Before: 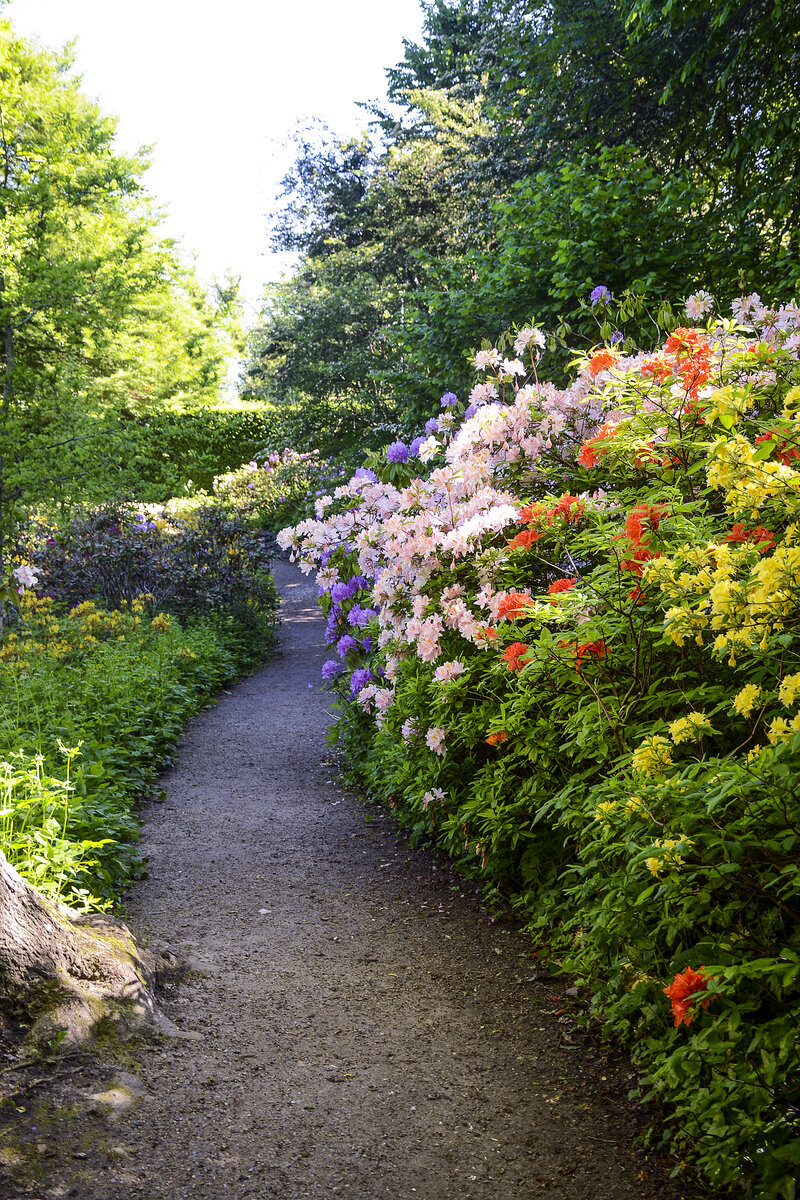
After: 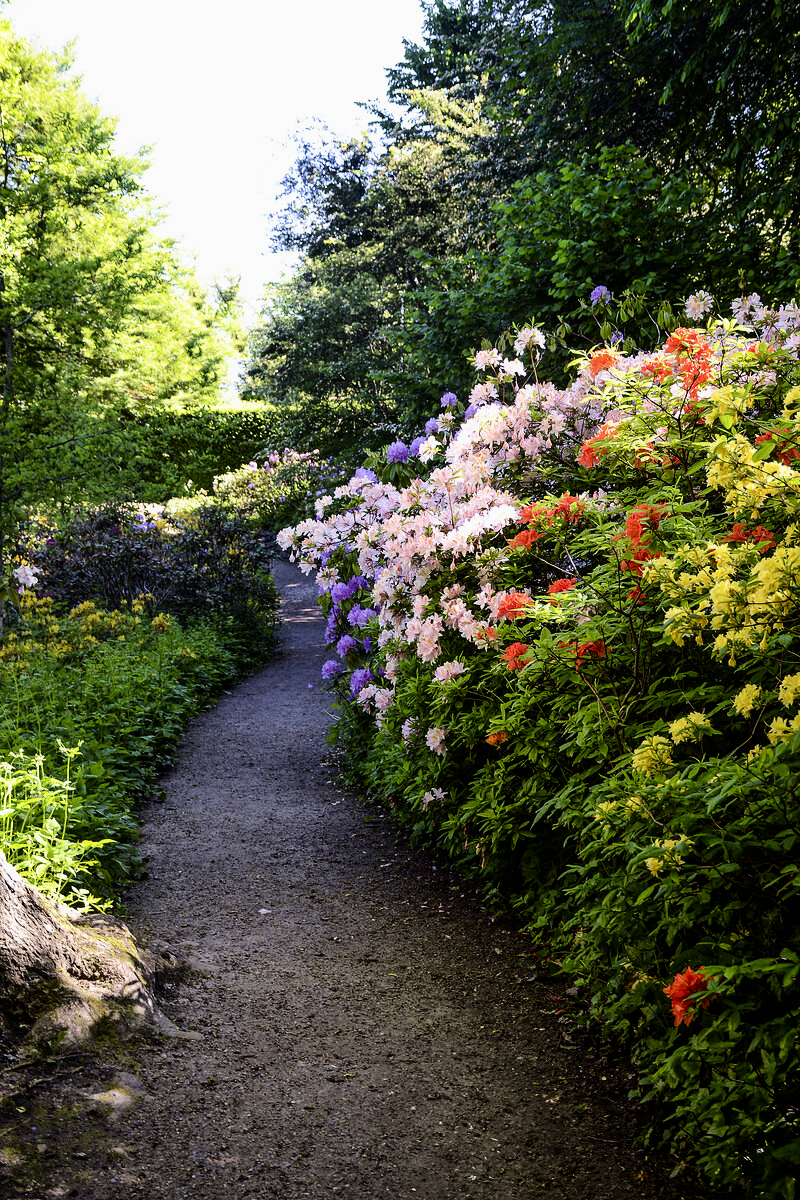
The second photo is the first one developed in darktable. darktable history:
tone equalizer: -8 EV 0.287 EV, -7 EV 0.432 EV, -6 EV 0.4 EV, -5 EV 0.227 EV, -3 EV -0.253 EV, -2 EV -0.43 EV, -1 EV -0.425 EV, +0 EV -0.274 EV
color correction: highlights b* 0.002, saturation 1.11
filmic rgb: black relative exposure -6.43 EV, white relative exposure 2.42 EV, target white luminance 99.912%, hardness 5.27, latitude 0.519%, contrast 1.436, highlights saturation mix 2.25%, color science v6 (2022)
